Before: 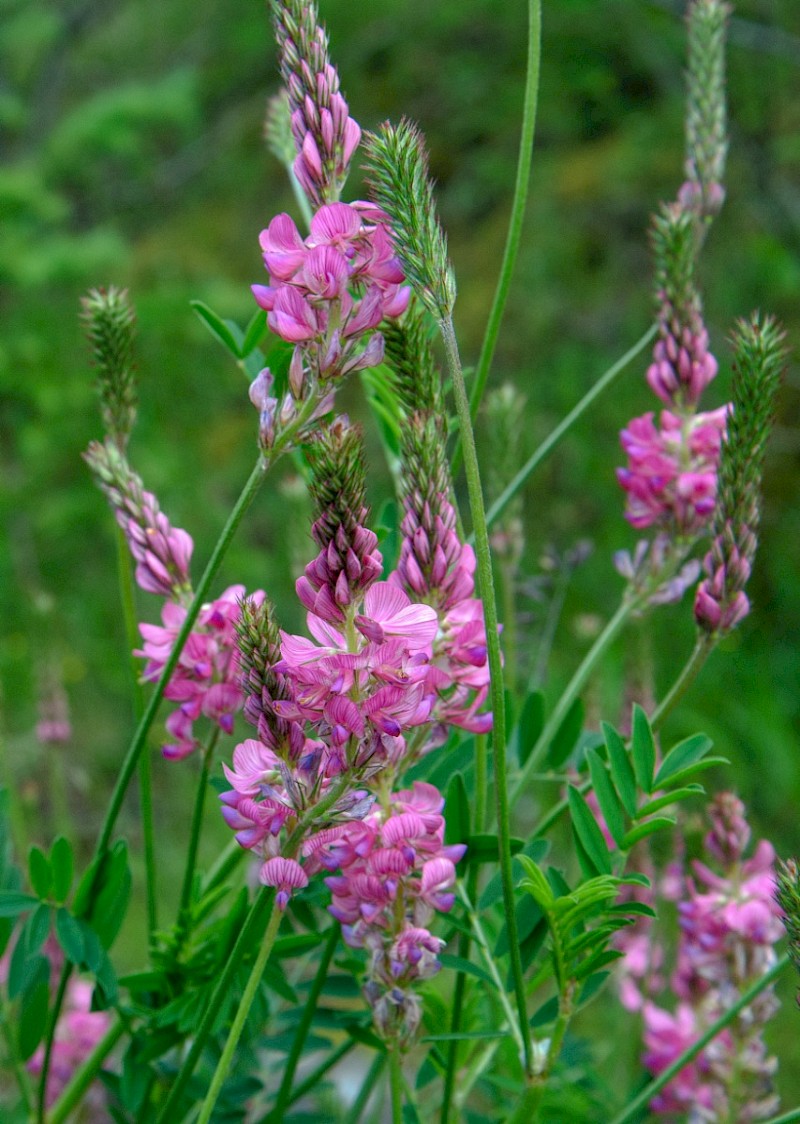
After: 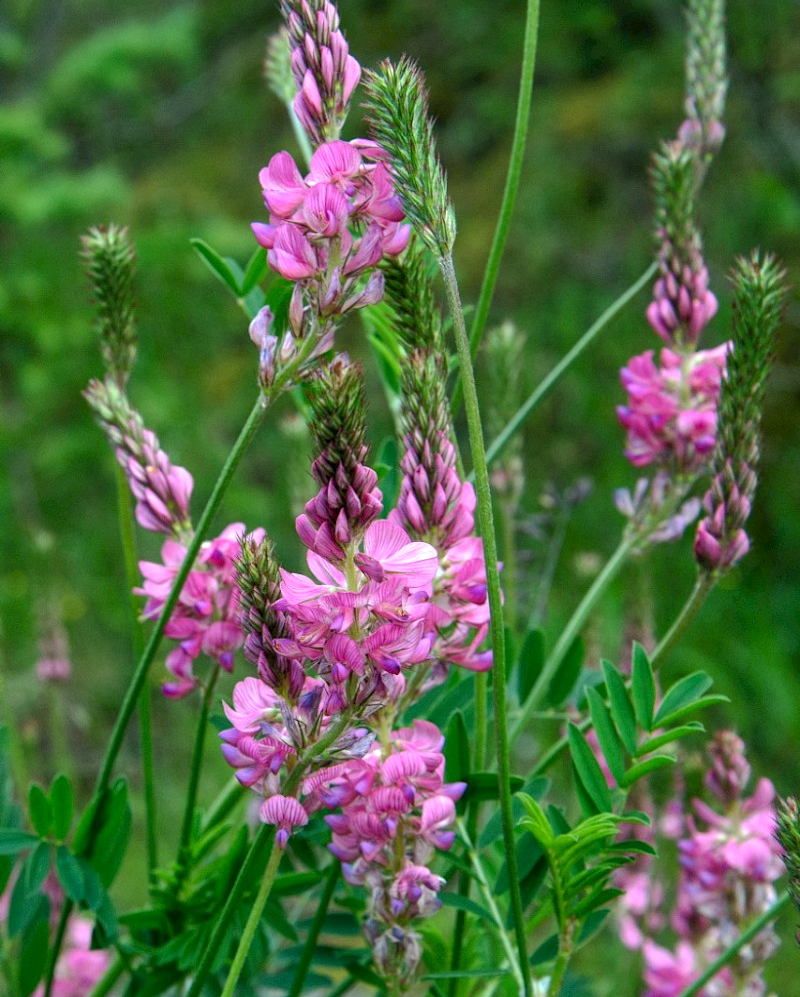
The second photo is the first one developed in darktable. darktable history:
crop and rotate: top 5.609%, bottom 5.609%
tone equalizer: -8 EV -0.417 EV, -7 EV -0.389 EV, -6 EV -0.333 EV, -5 EV -0.222 EV, -3 EV 0.222 EV, -2 EV 0.333 EV, -1 EV 0.389 EV, +0 EV 0.417 EV, edges refinement/feathering 500, mask exposure compensation -1.57 EV, preserve details no
